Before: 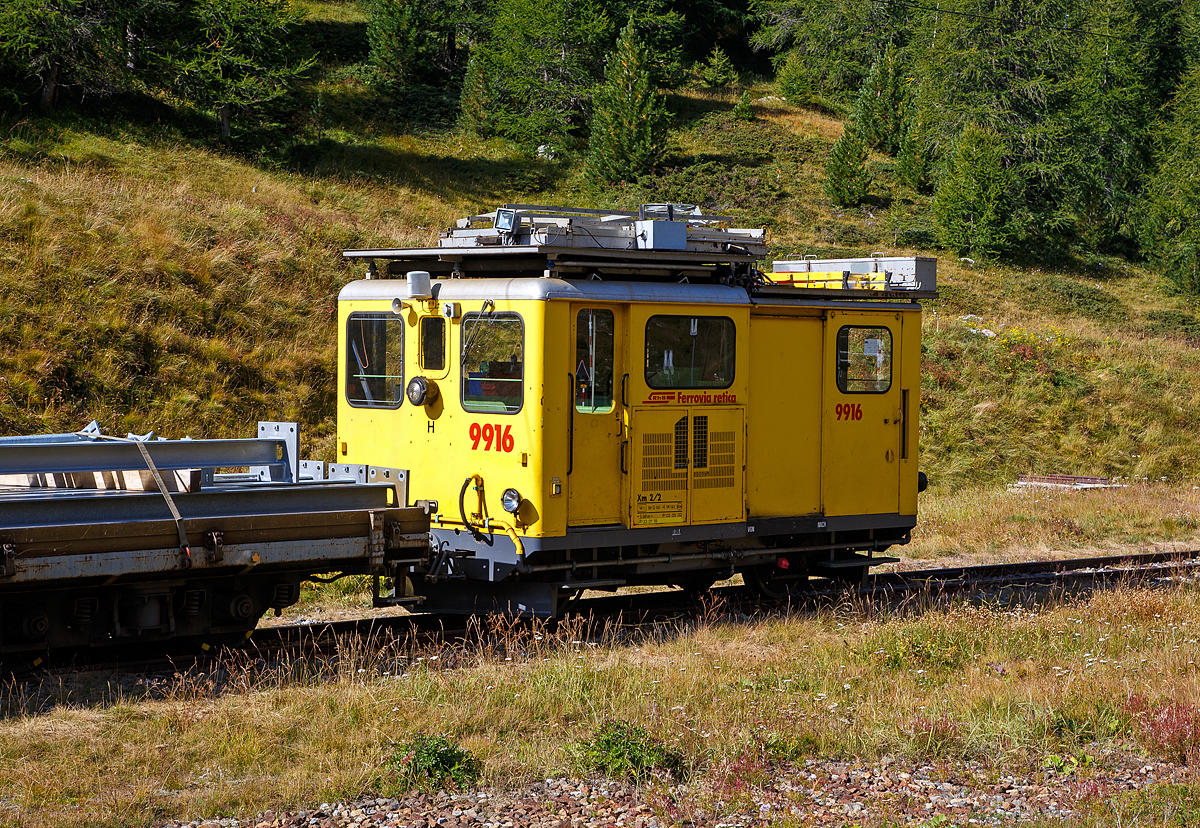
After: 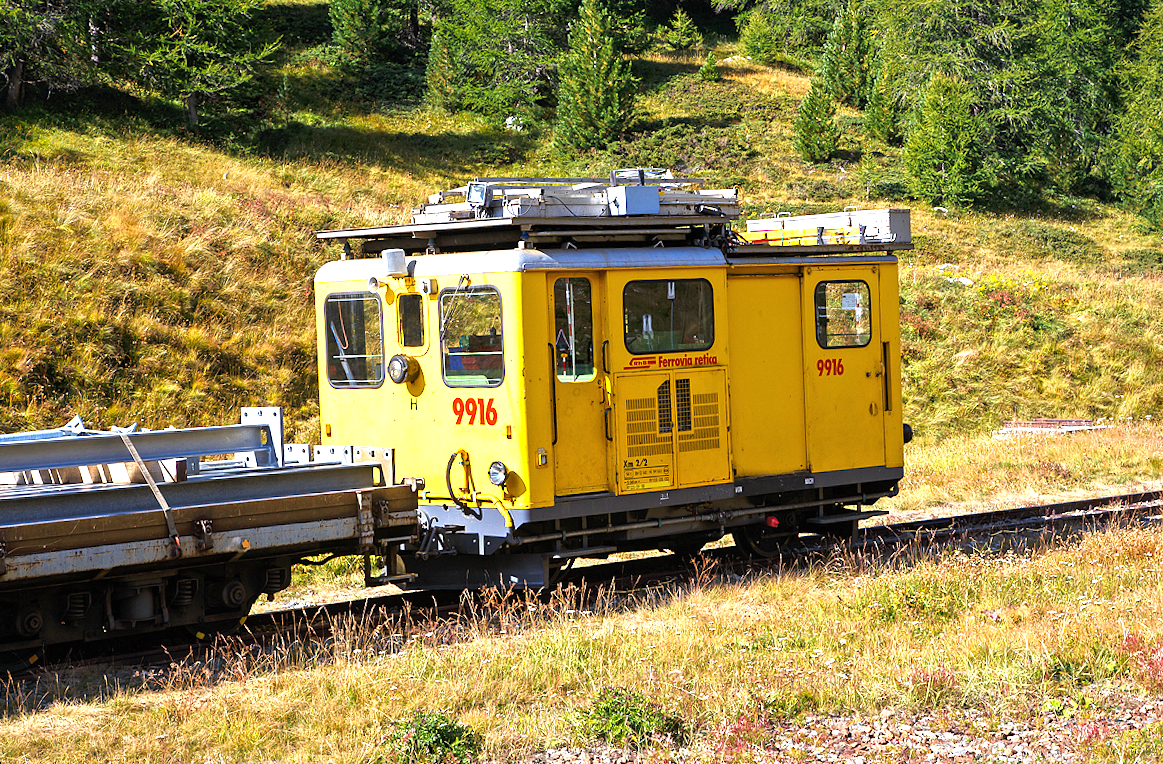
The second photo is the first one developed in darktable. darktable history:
exposure: black level correction 0, exposure 1 EV, compensate exposure bias true, compensate highlight preservation false
rotate and perspective: rotation -3°, crop left 0.031, crop right 0.968, crop top 0.07, crop bottom 0.93
